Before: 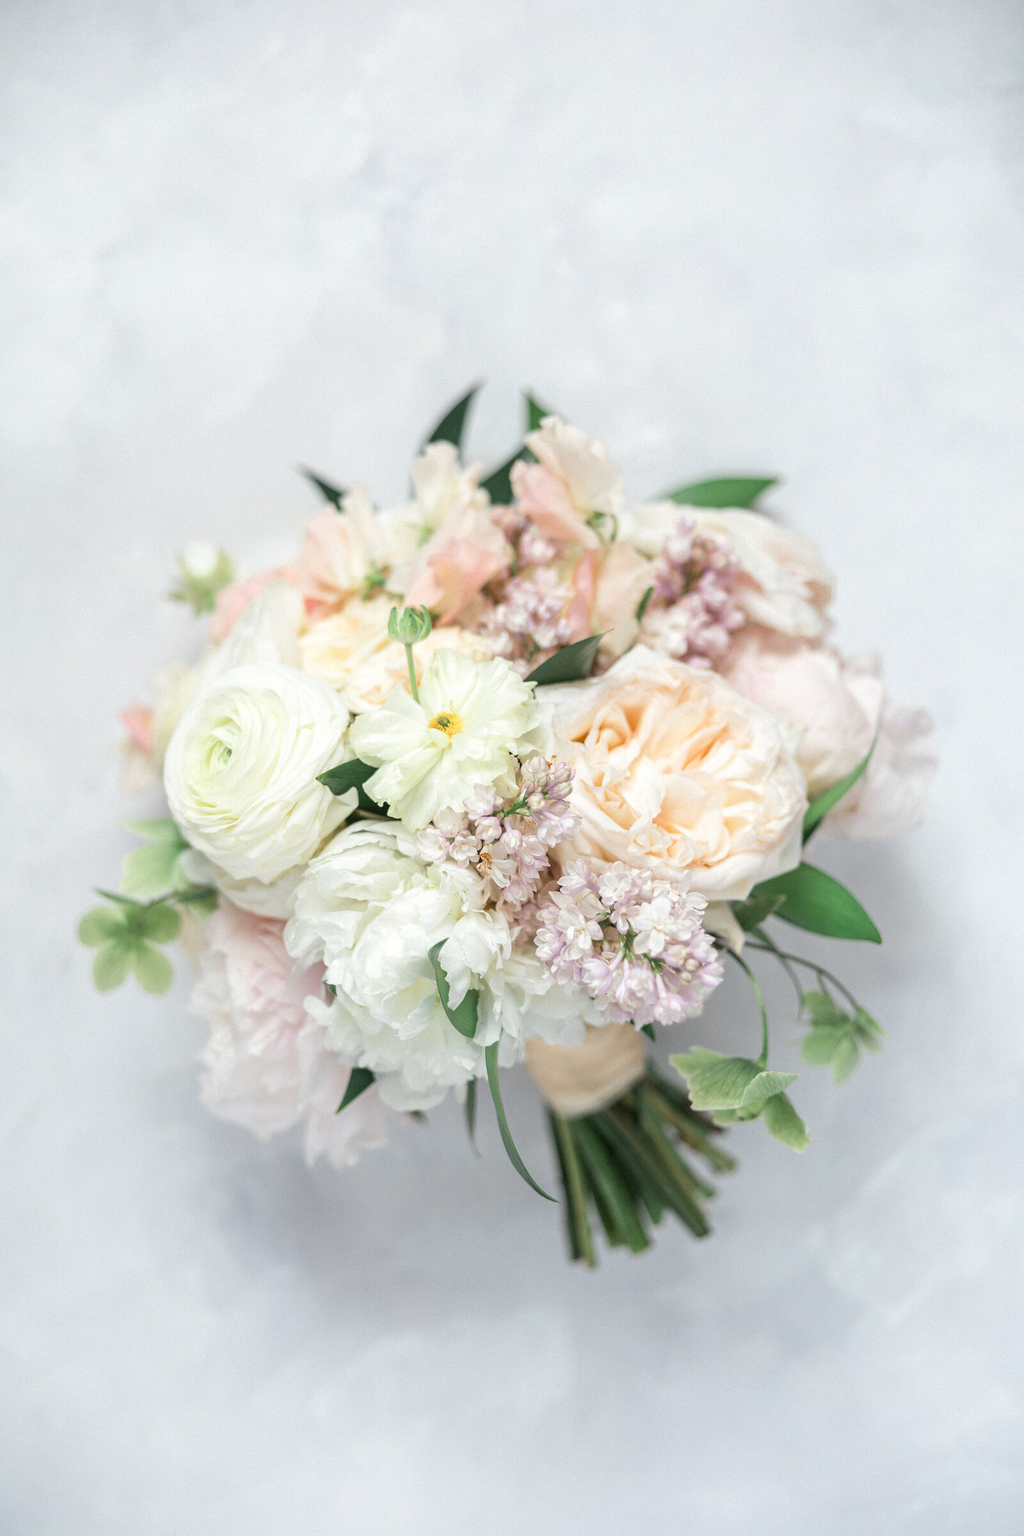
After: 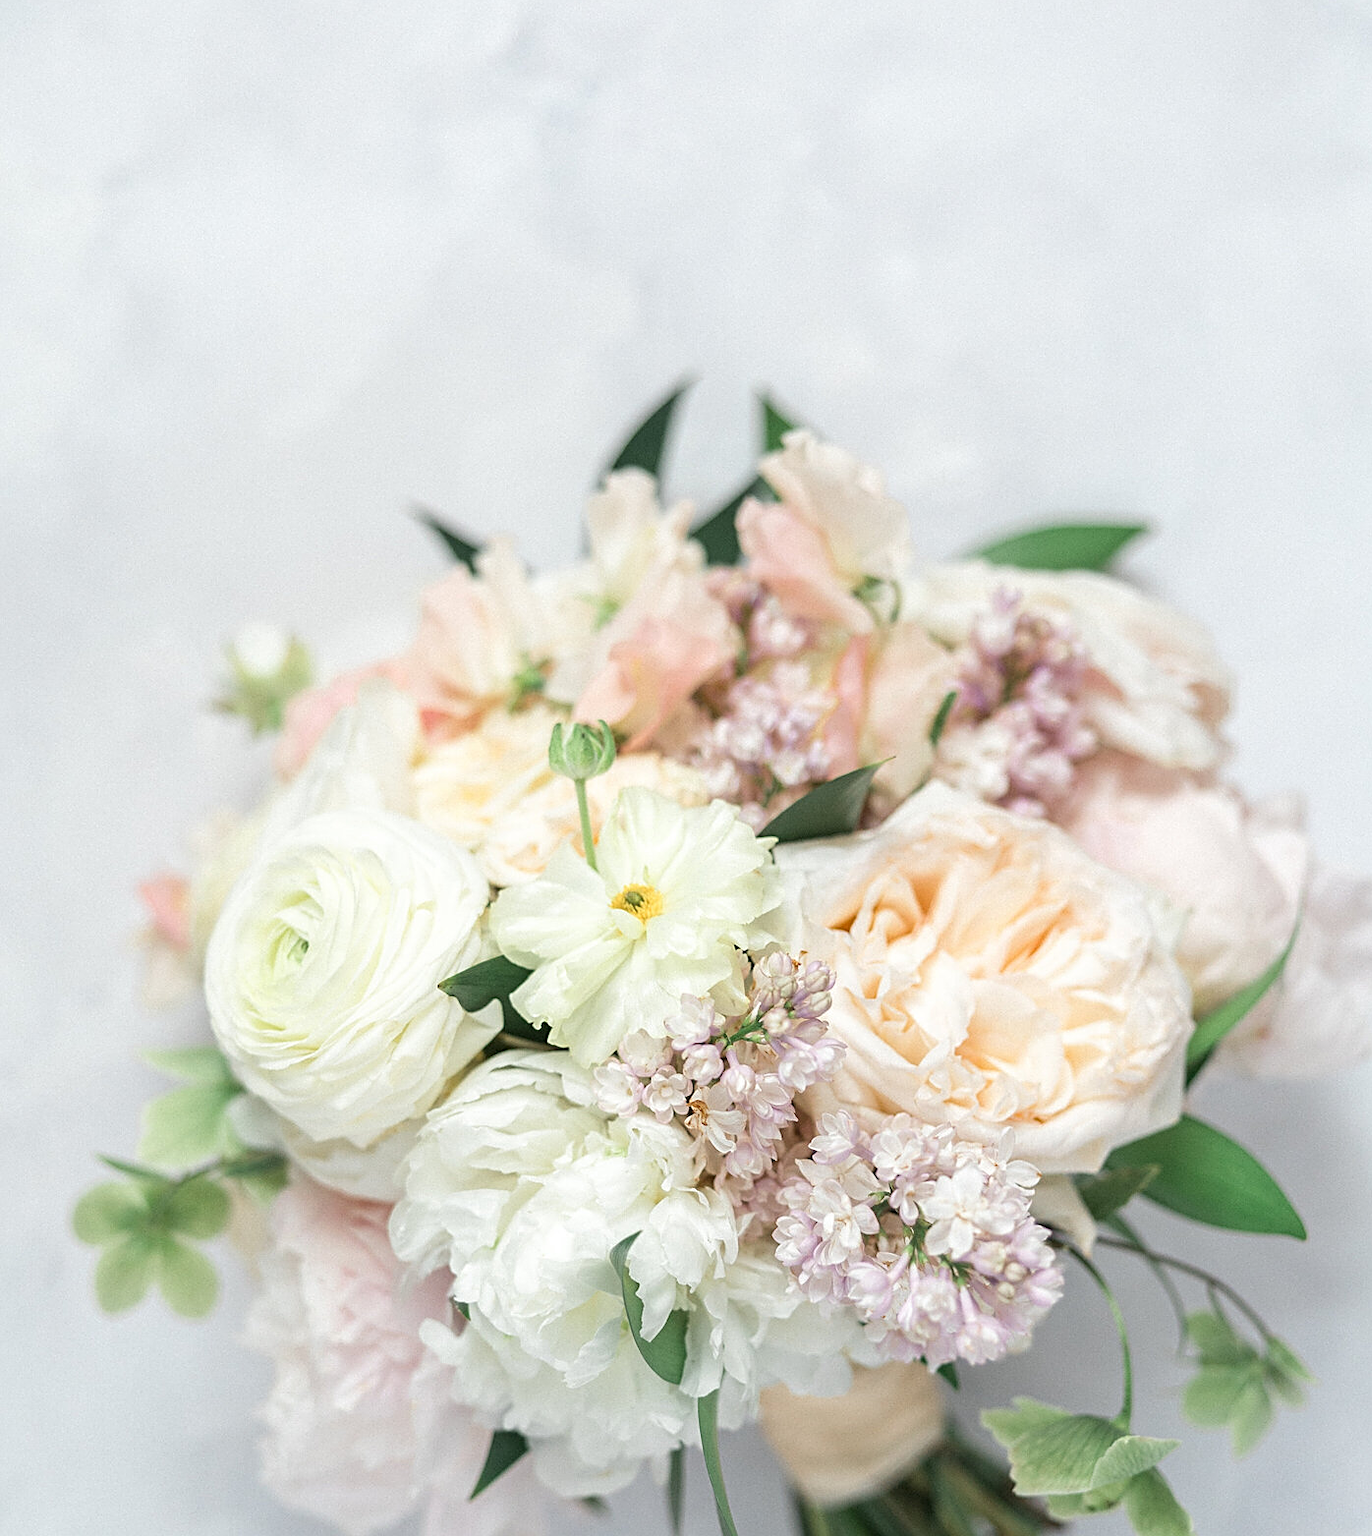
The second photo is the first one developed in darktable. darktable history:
crop: left 3.013%, top 8.905%, right 9.662%, bottom 25.949%
sharpen: on, module defaults
exposure: compensate highlight preservation false
